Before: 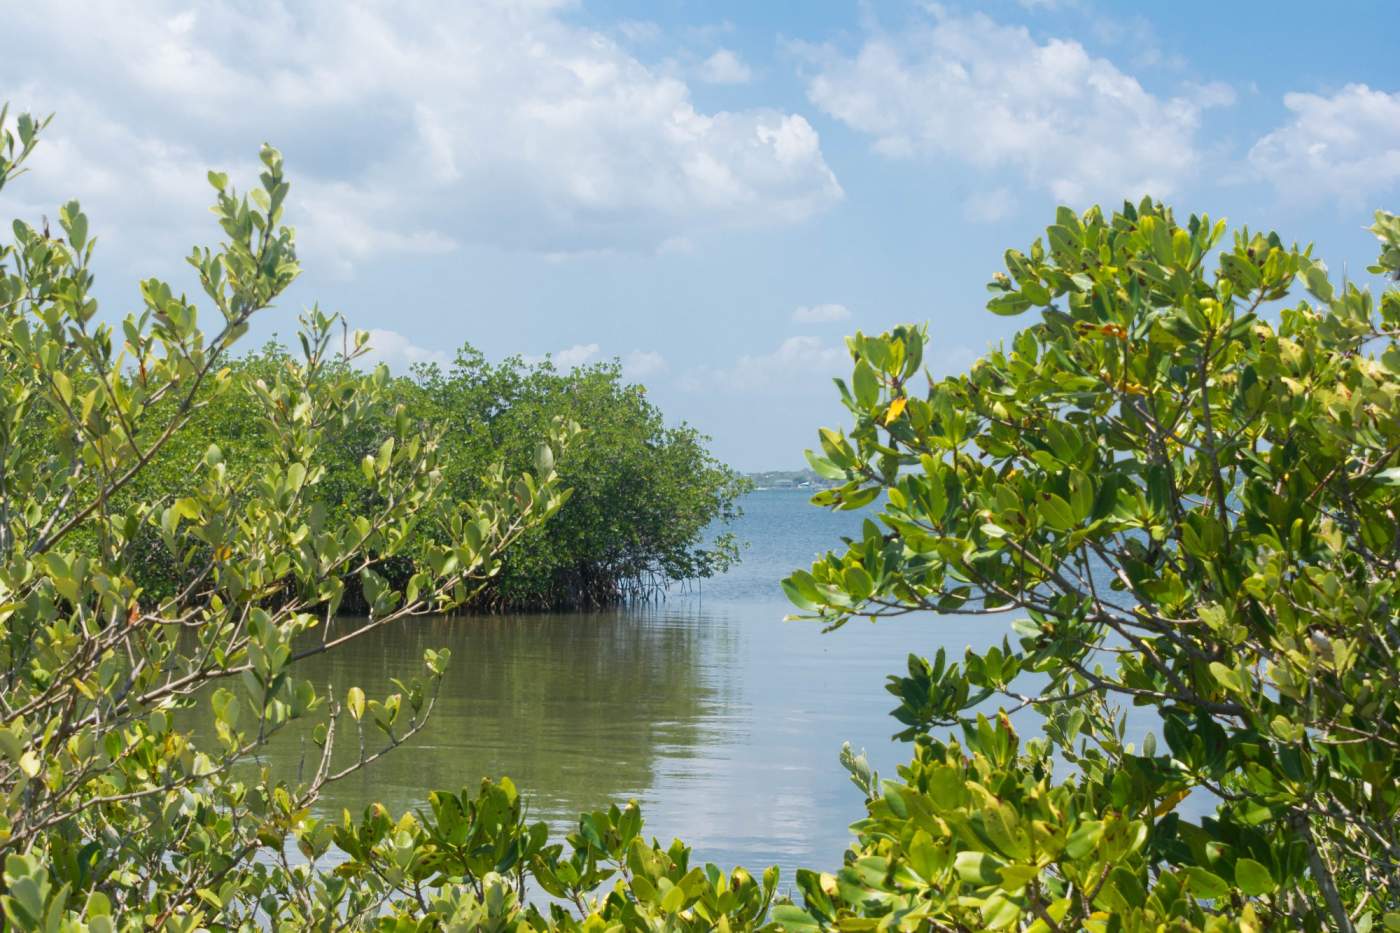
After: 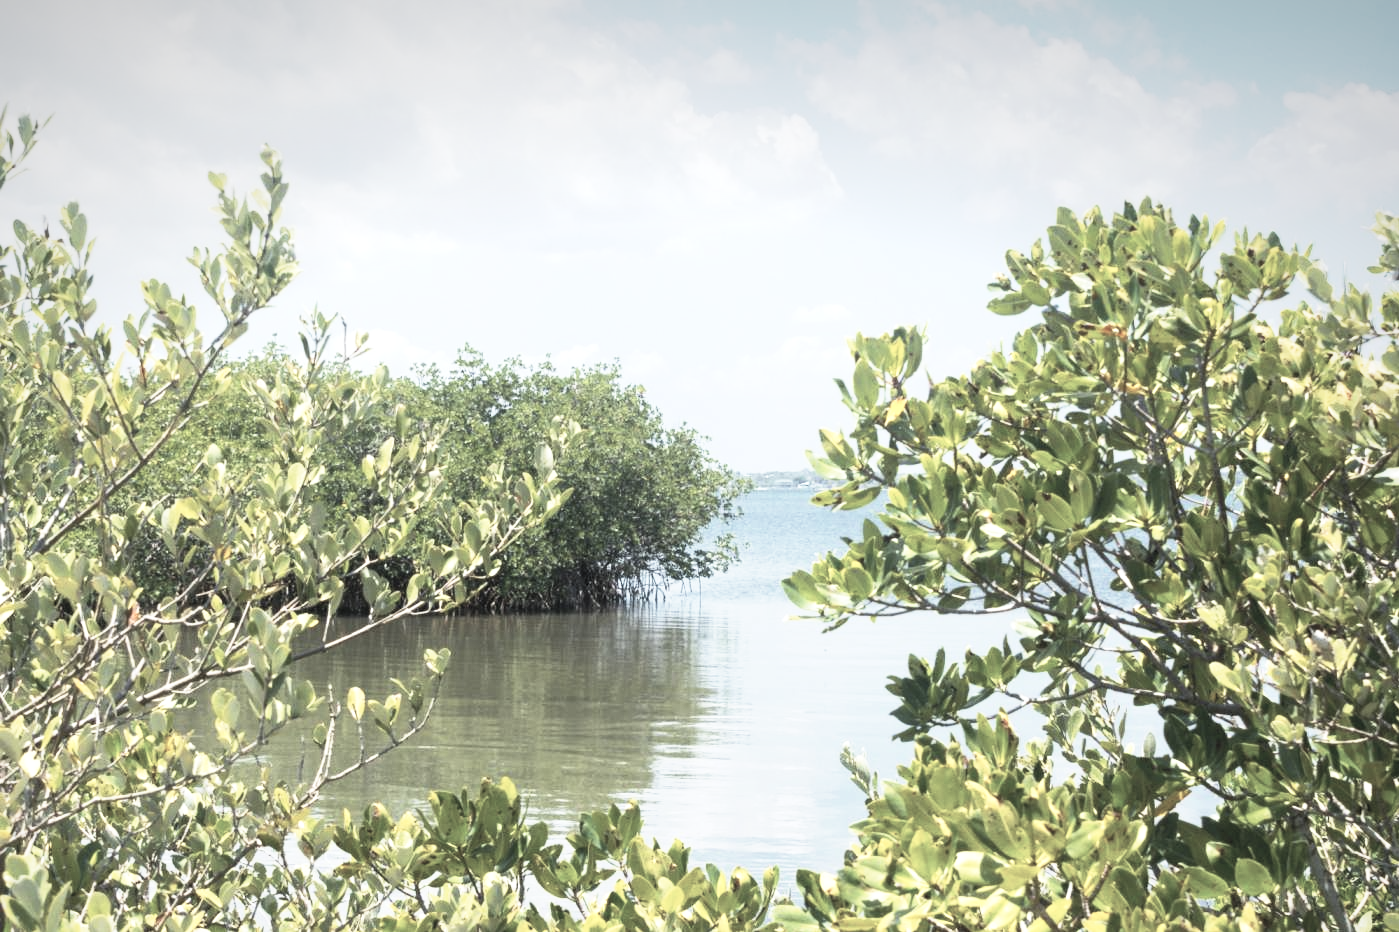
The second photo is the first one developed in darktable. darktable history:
tone equalizer: -8 EV -0.75 EV, -7 EV -0.7 EV, -6 EV -0.6 EV, -5 EV -0.4 EV, -3 EV 0.4 EV, -2 EV 0.6 EV, -1 EV 0.7 EV, +0 EV 0.75 EV, edges refinement/feathering 500, mask exposure compensation -1.57 EV, preserve details no
contrast brightness saturation: brightness 0.18, saturation -0.5
base curve: curves: ch0 [(0, 0) (0.579, 0.807) (1, 1)], preserve colors none
vignetting: fall-off start 97.52%, fall-off radius 100%, brightness -0.574, saturation 0, center (-0.027, 0.404), width/height ratio 1.368, unbound false
